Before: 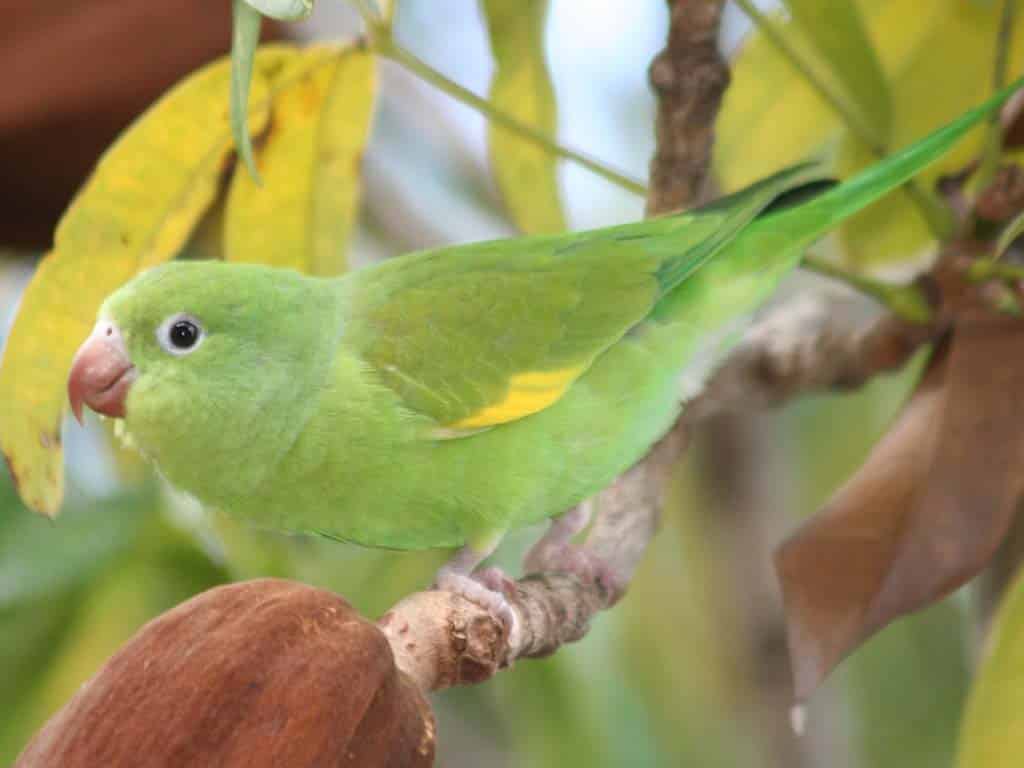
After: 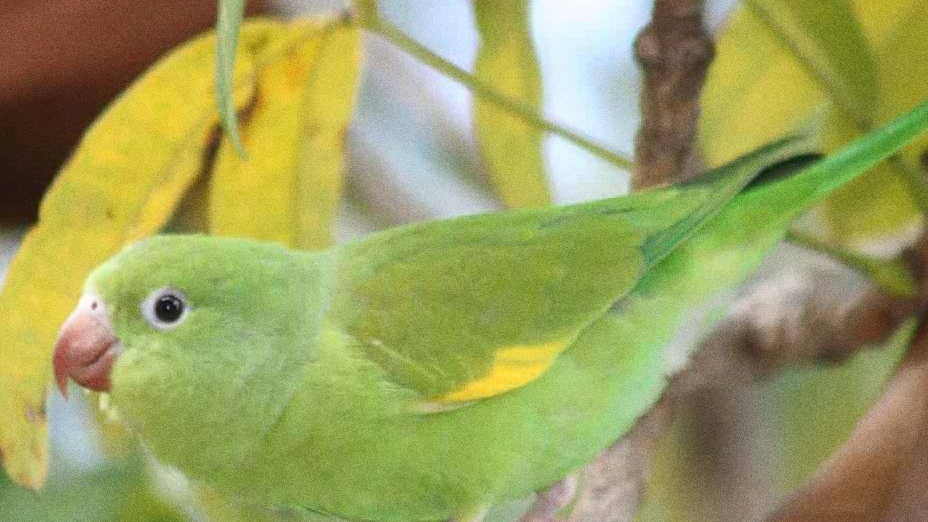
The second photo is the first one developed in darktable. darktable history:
crop: left 1.509%, top 3.452%, right 7.696%, bottom 28.452%
grain: coarseness 11.82 ISO, strength 36.67%, mid-tones bias 74.17%
white balance: emerald 1
